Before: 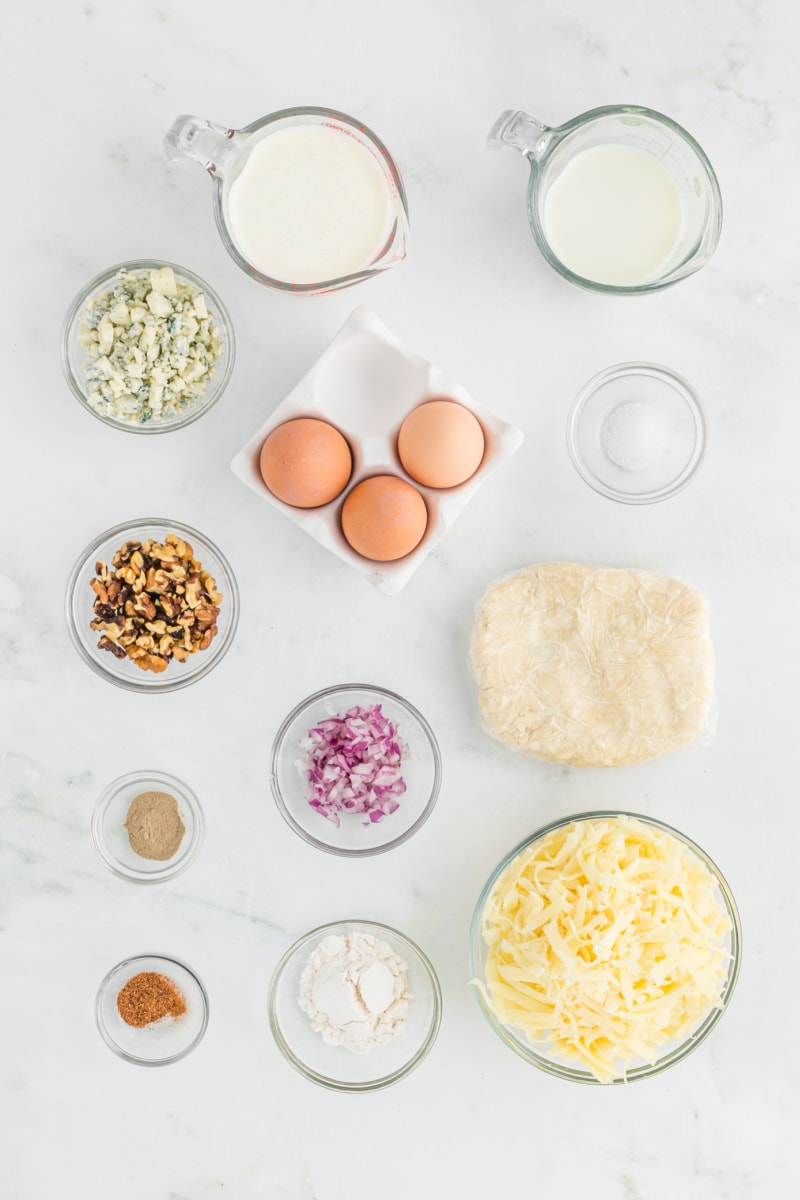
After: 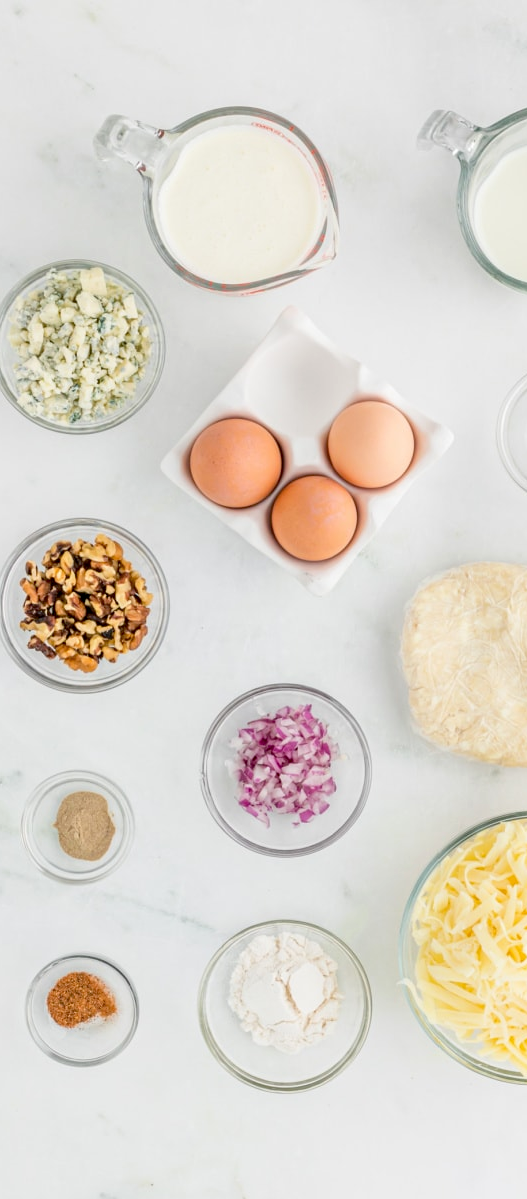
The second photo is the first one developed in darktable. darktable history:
crop and rotate: left 8.826%, right 25.292%
exposure: black level correction 0.011, compensate highlight preservation false
